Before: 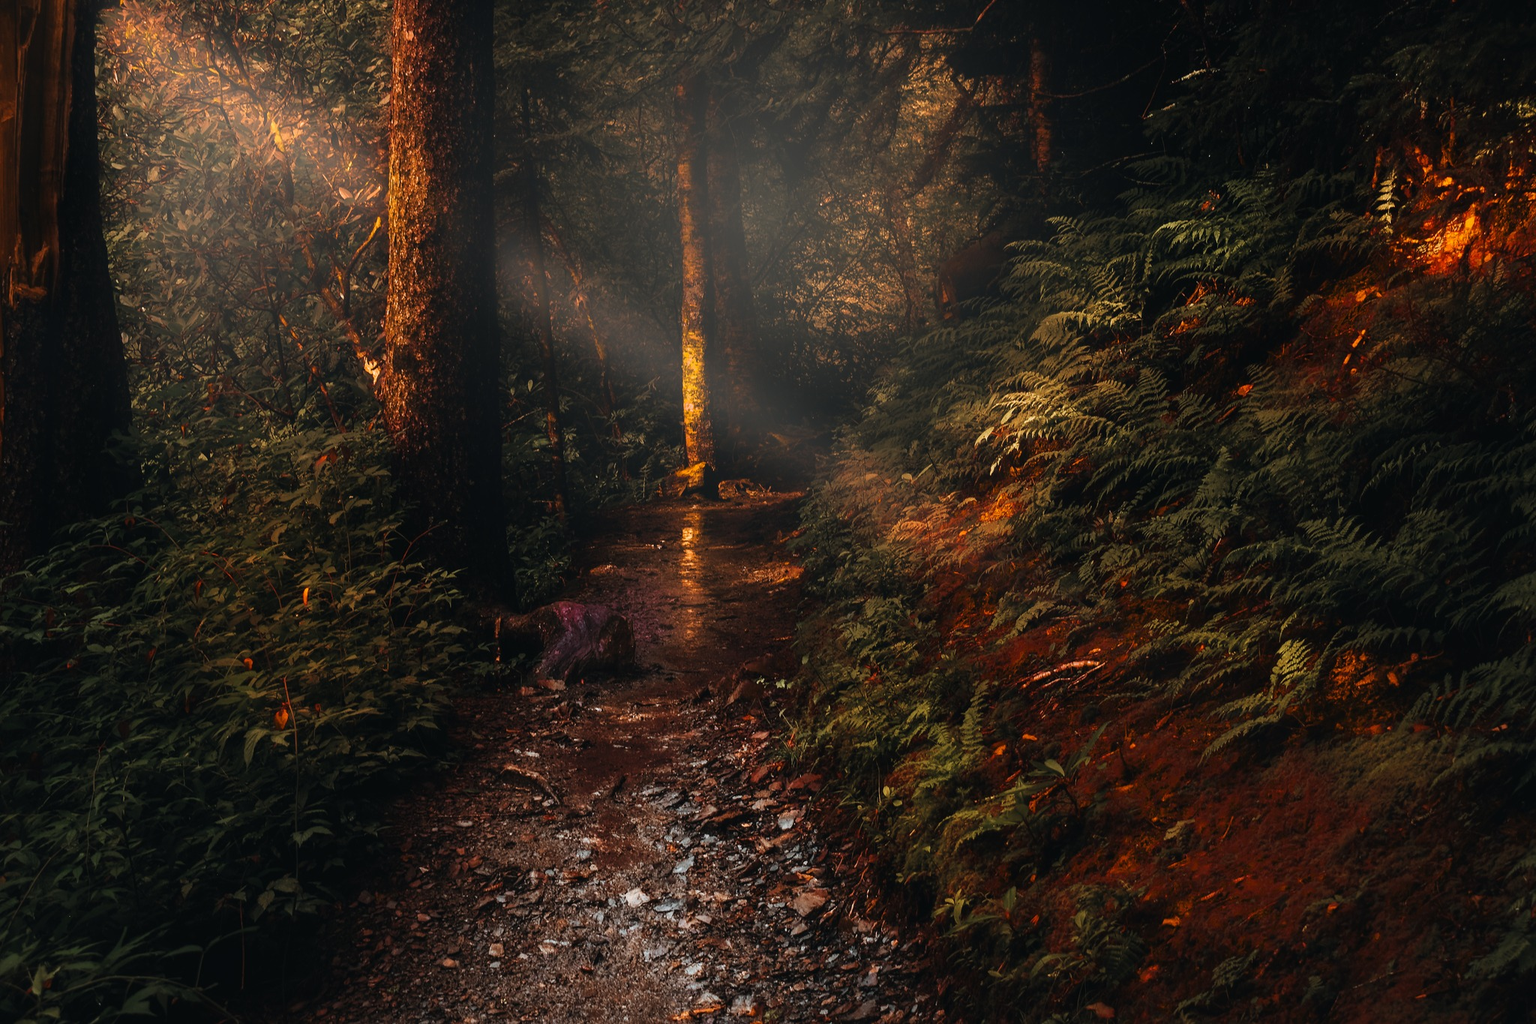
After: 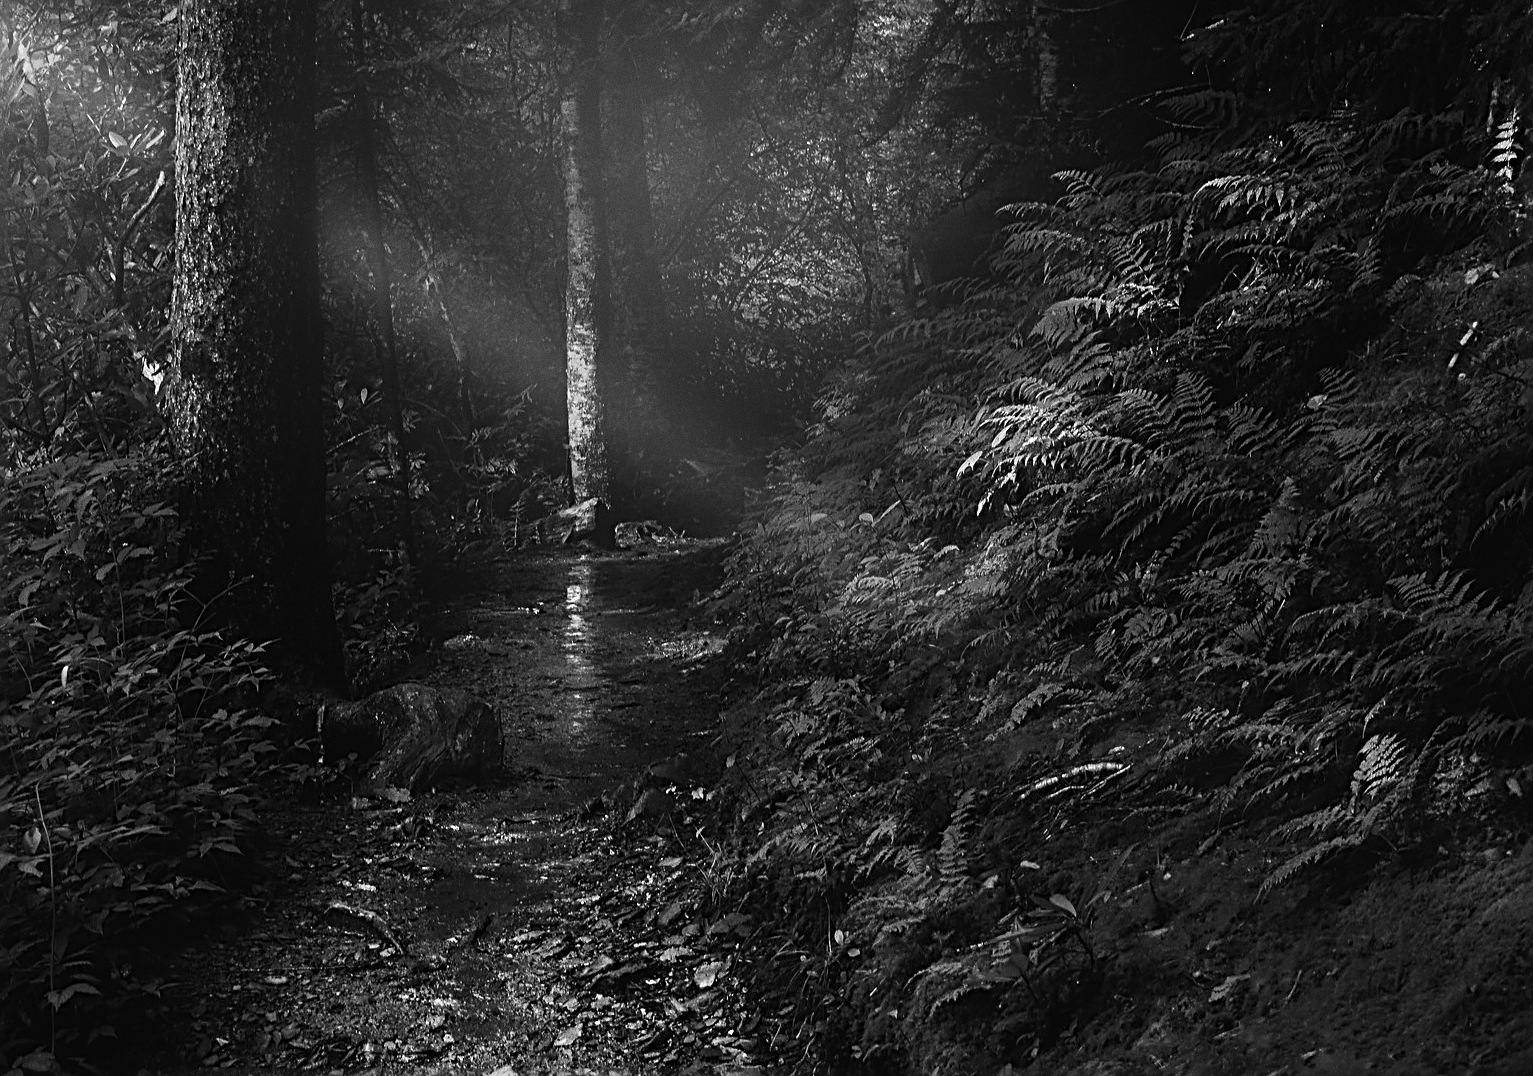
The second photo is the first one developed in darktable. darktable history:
monochrome: on, module defaults
crop: left 16.768%, top 8.653%, right 8.362%, bottom 12.485%
grain: coarseness 0.09 ISO
sharpen: radius 3.025, amount 0.757
